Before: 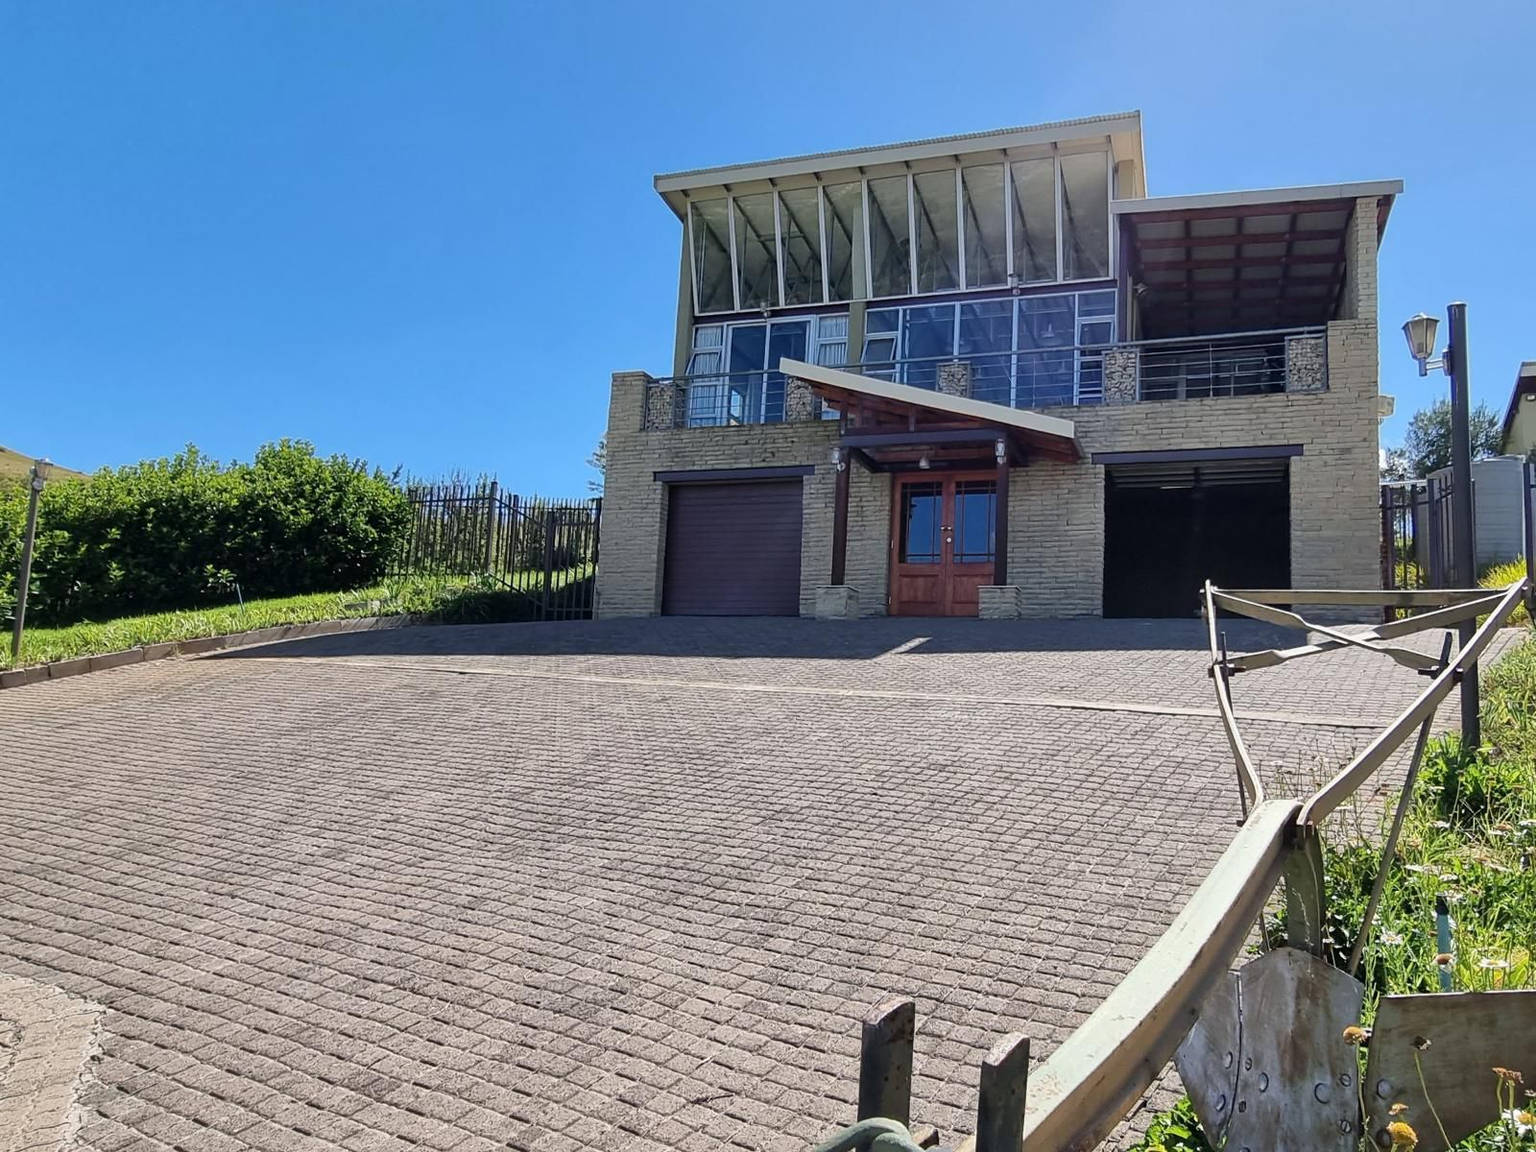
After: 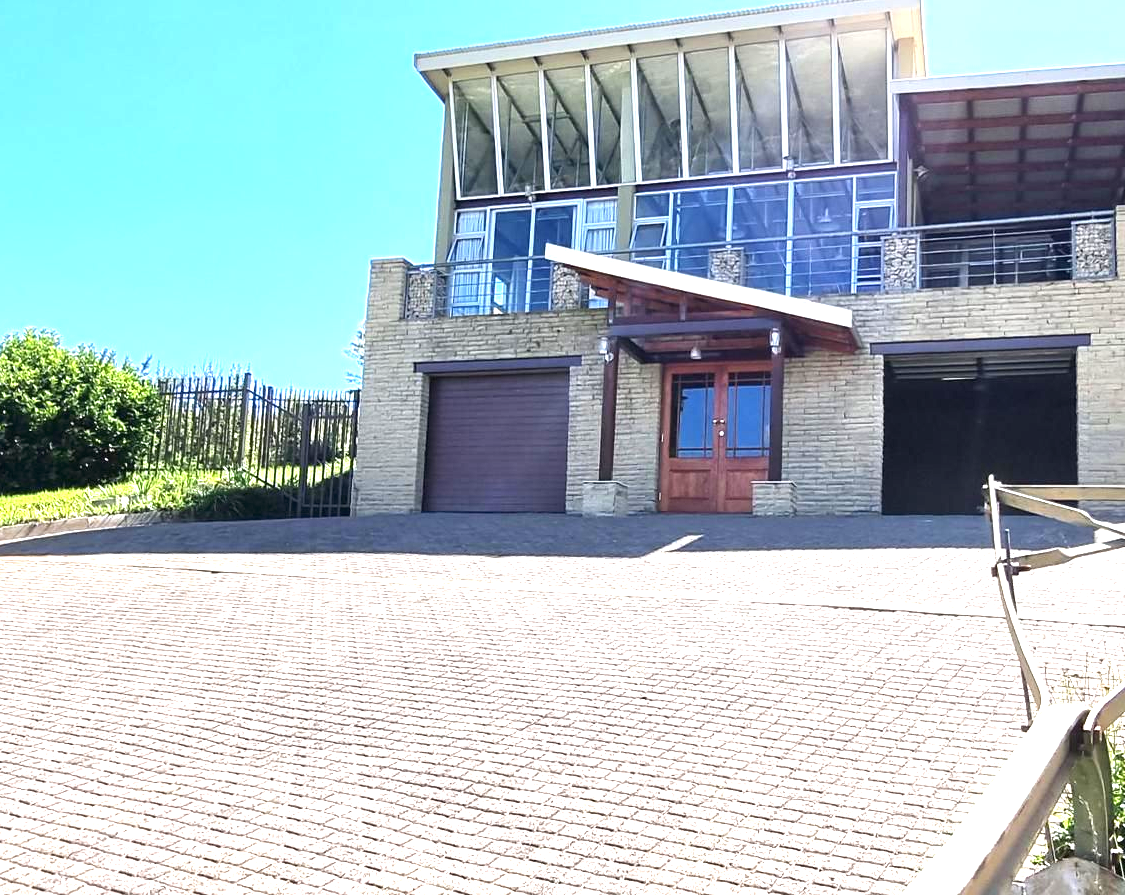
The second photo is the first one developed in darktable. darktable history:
crop and rotate: left 16.768%, top 10.776%, right 12.887%, bottom 14.566%
exposure: black level correction 0, exposure 1.667 EV, compensate highlight preservation false
